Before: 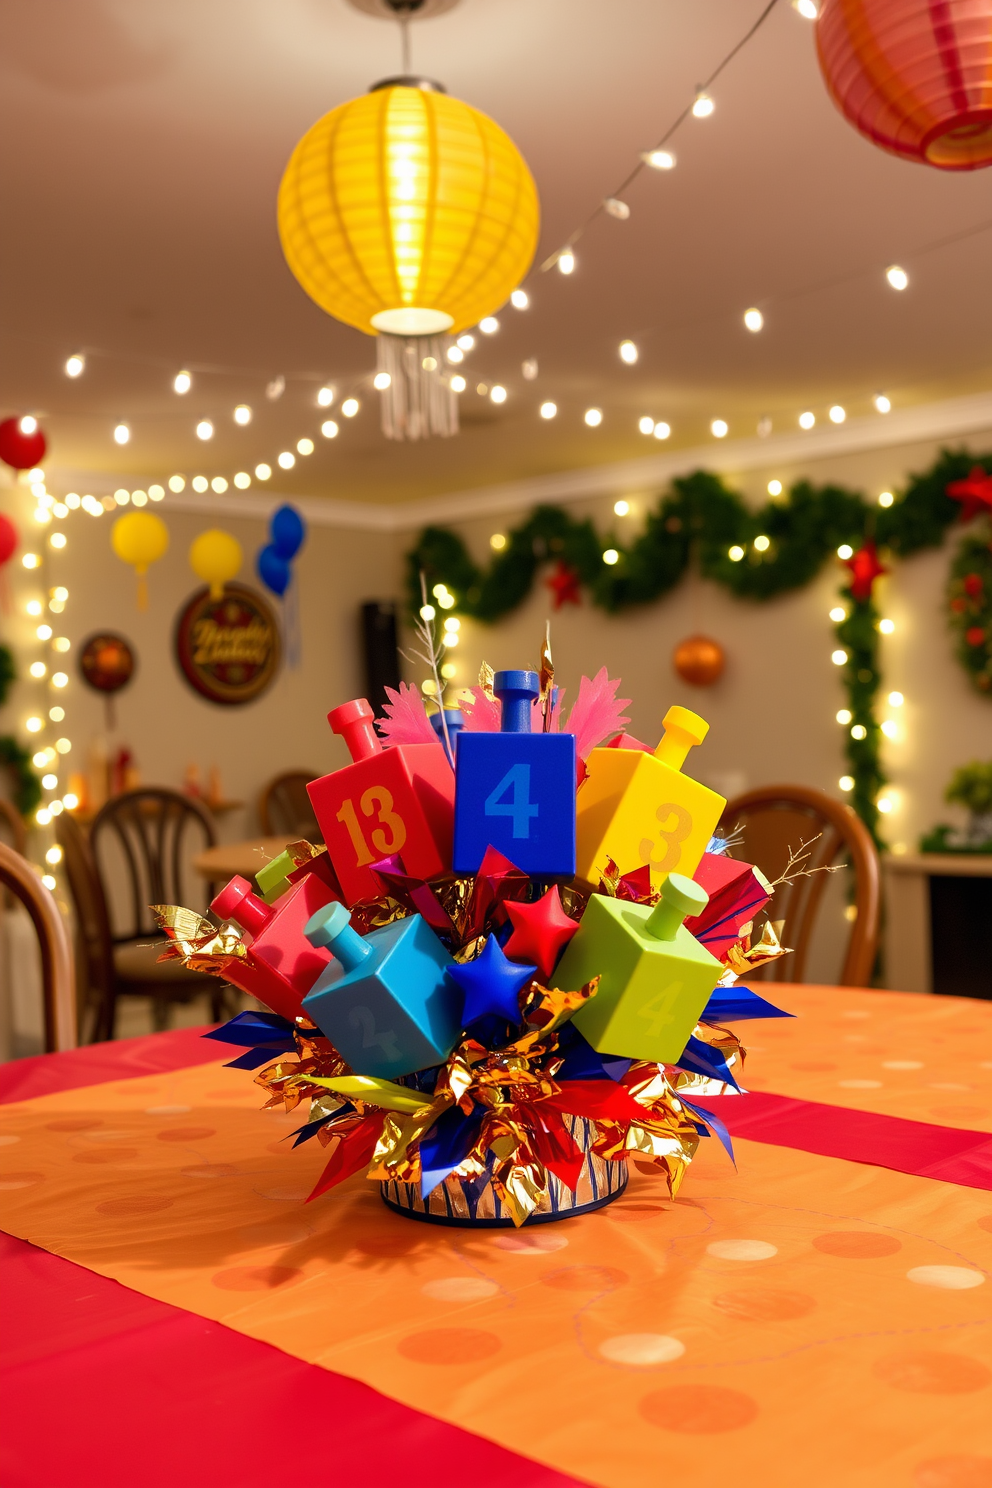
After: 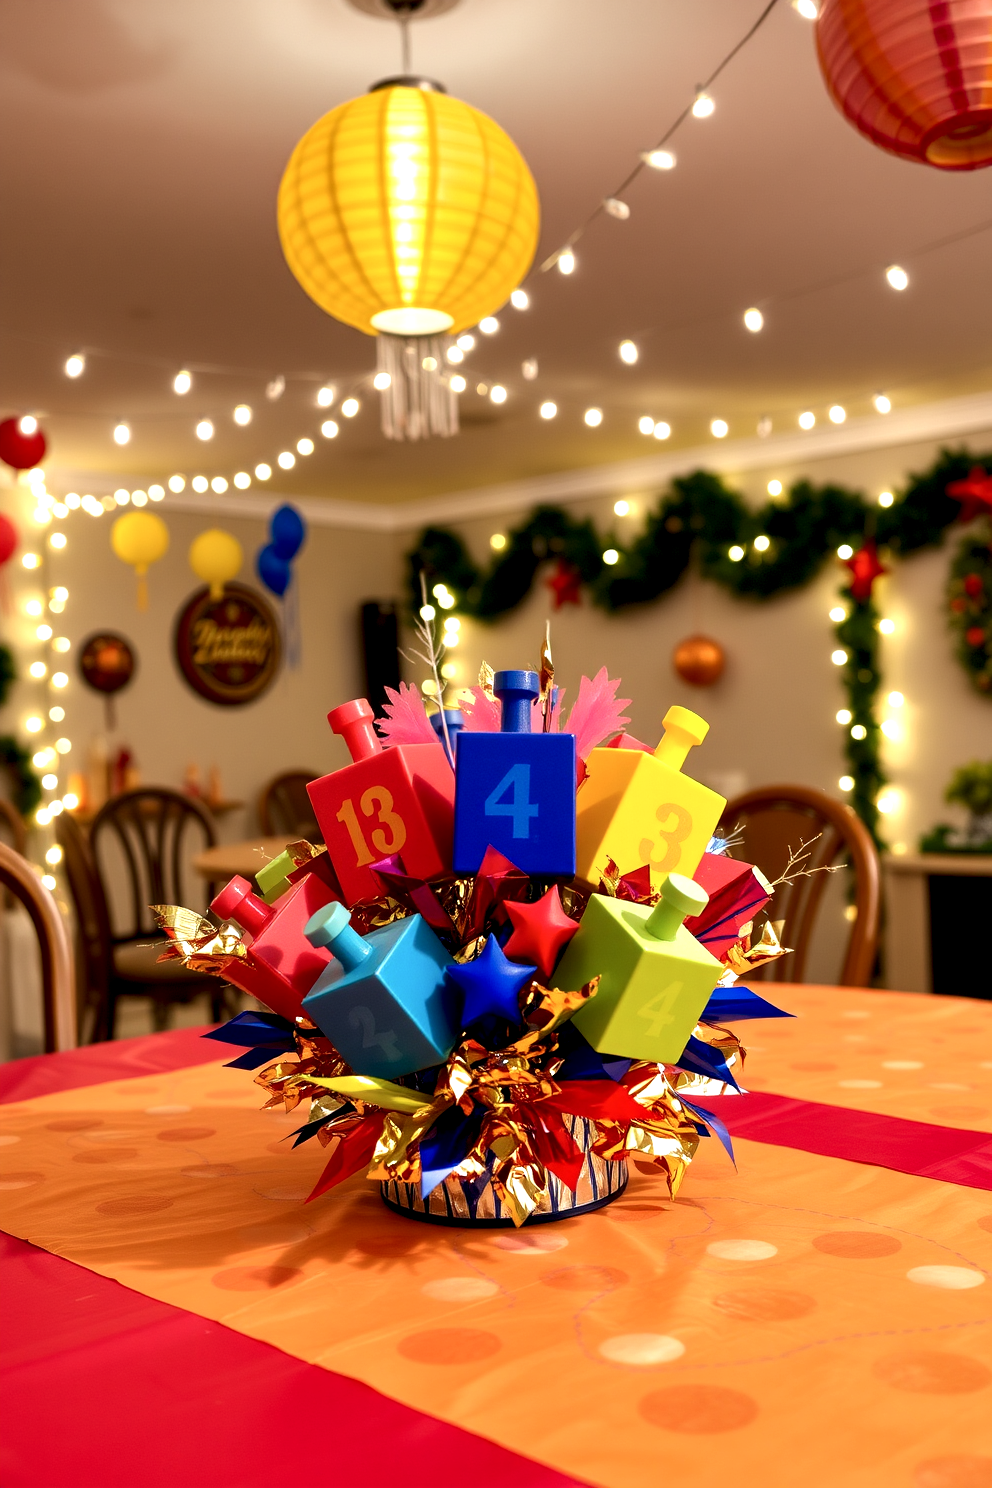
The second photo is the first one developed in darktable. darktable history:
local contrast: highlights 162%, shadows 141%, detail 140%, midtone range 0.258
